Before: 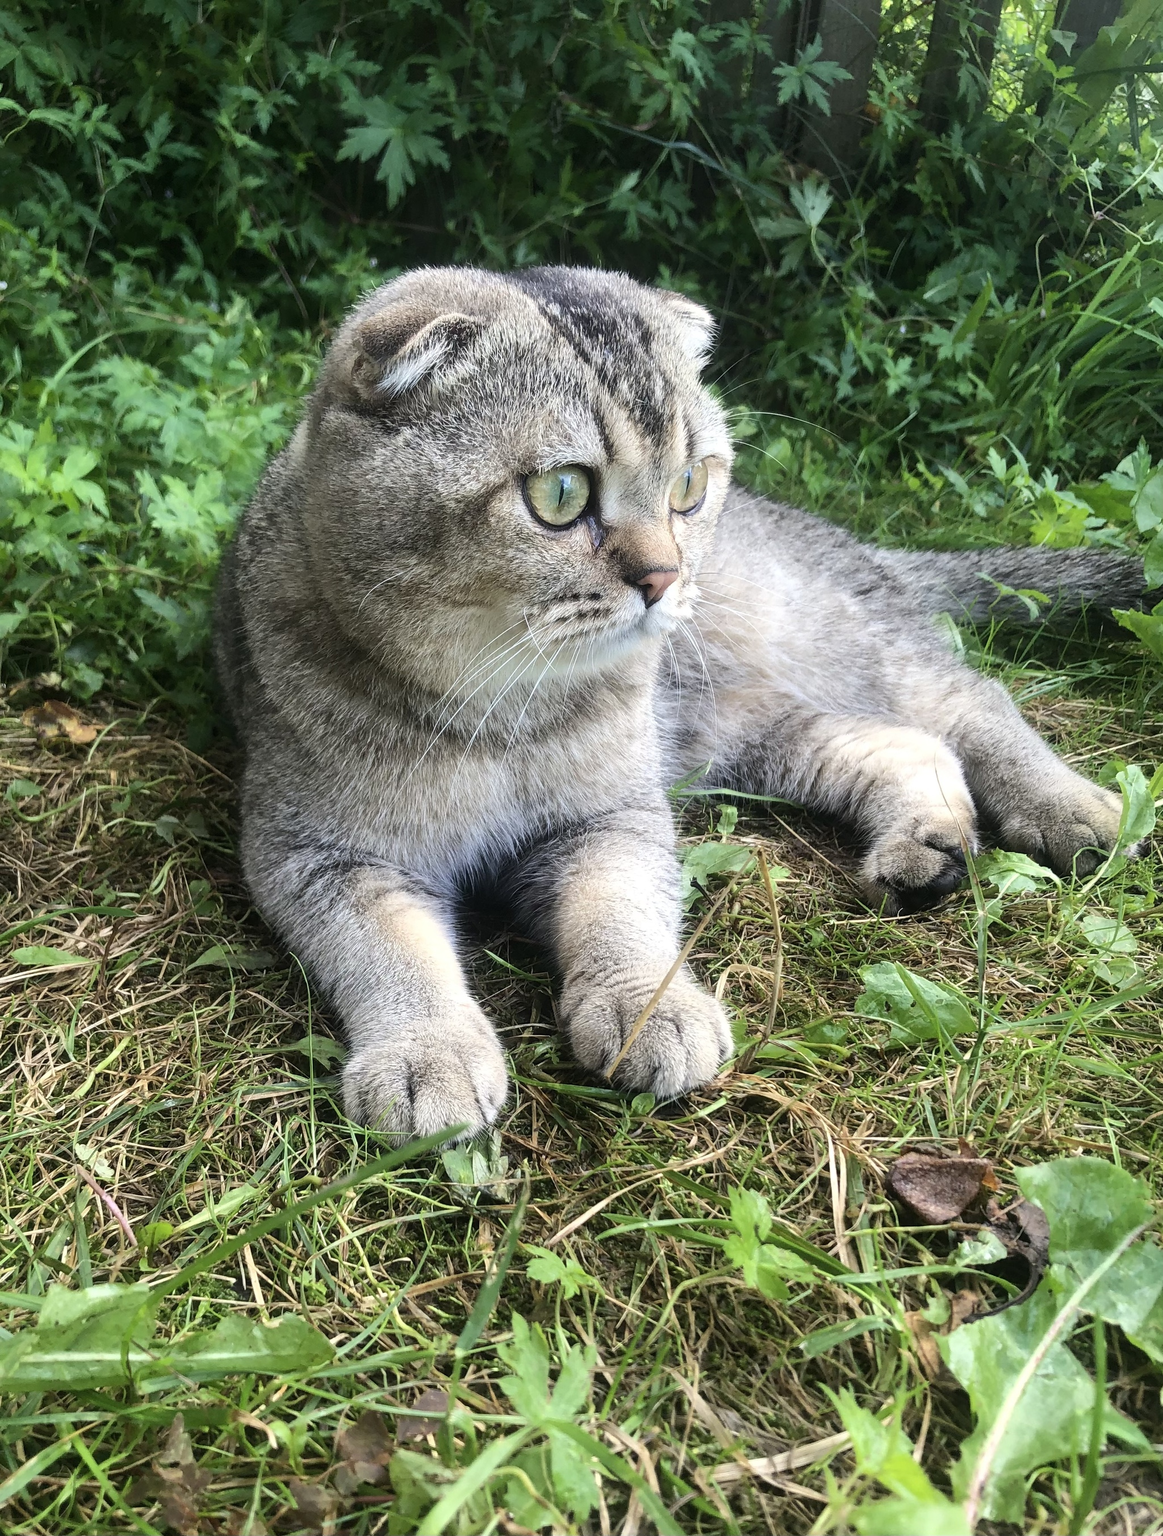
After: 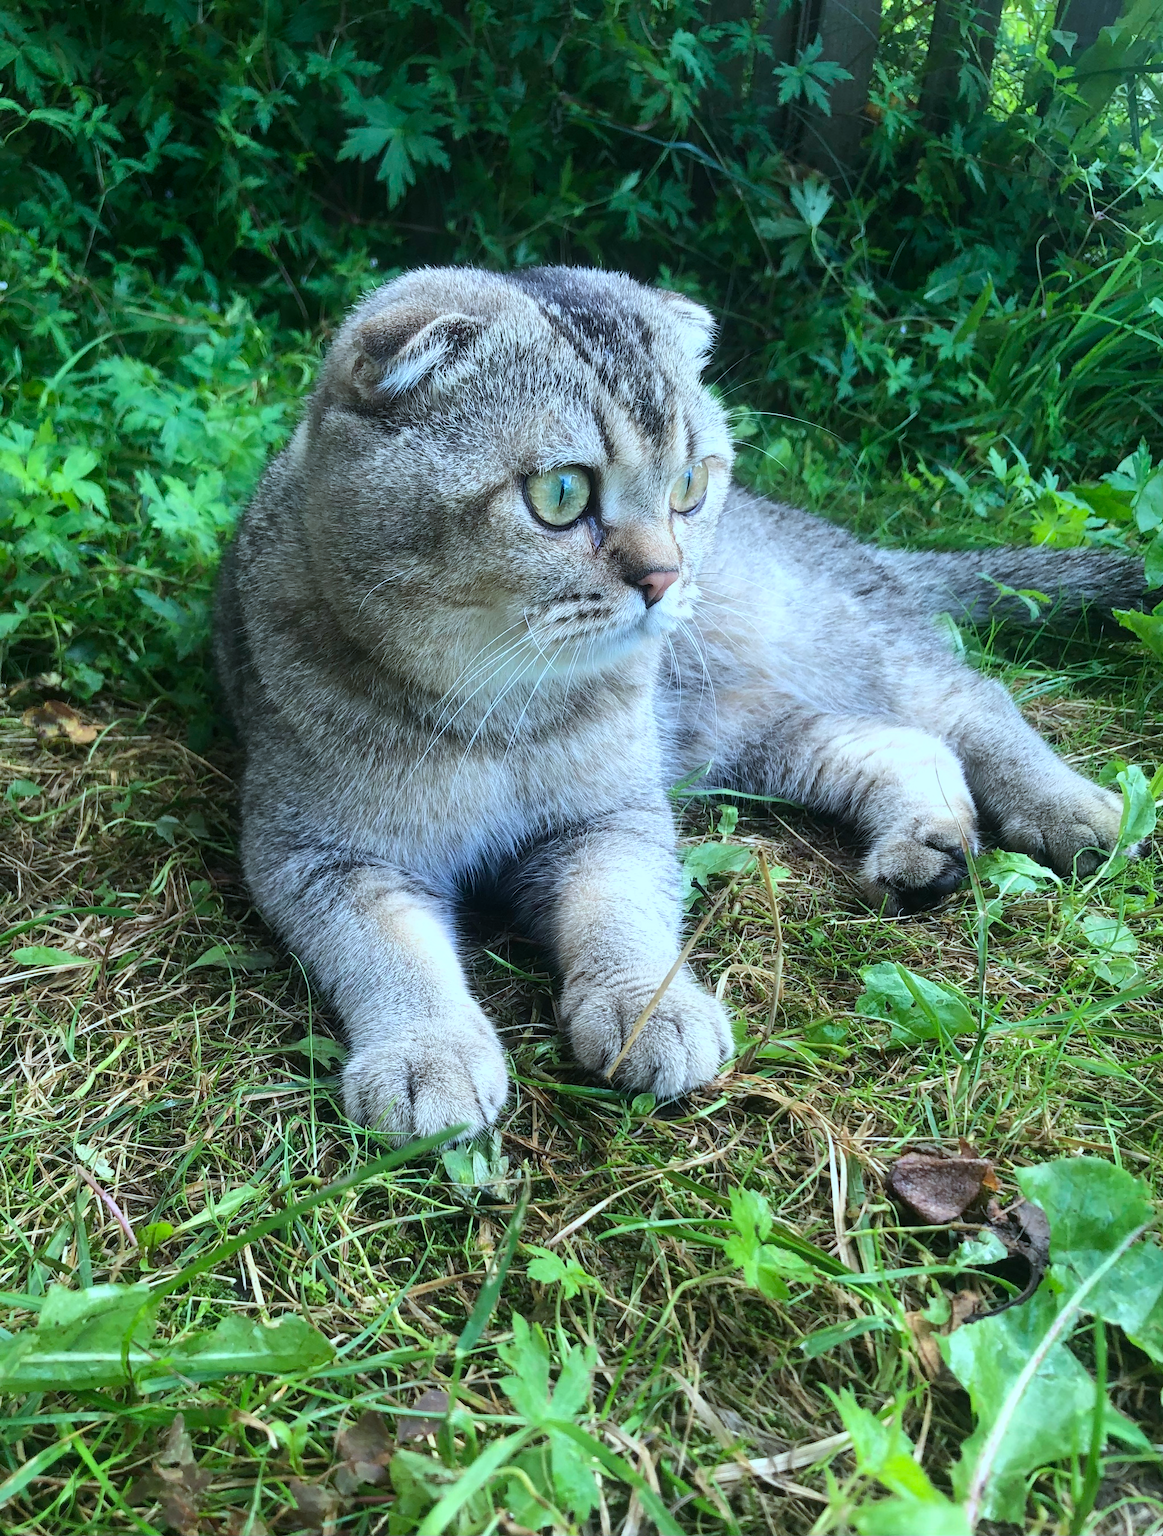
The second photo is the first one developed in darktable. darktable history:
color calibration: output R [0.994, 0.059, -0.119, 0], output G [-0.036, 1.09, -0.119, 0], output B [0.078, -0.108, 0.961, 0], illuminant as shot in camera, x 0.384, y 0.38, temperature 3935.06 K, gamut compression 0.992
